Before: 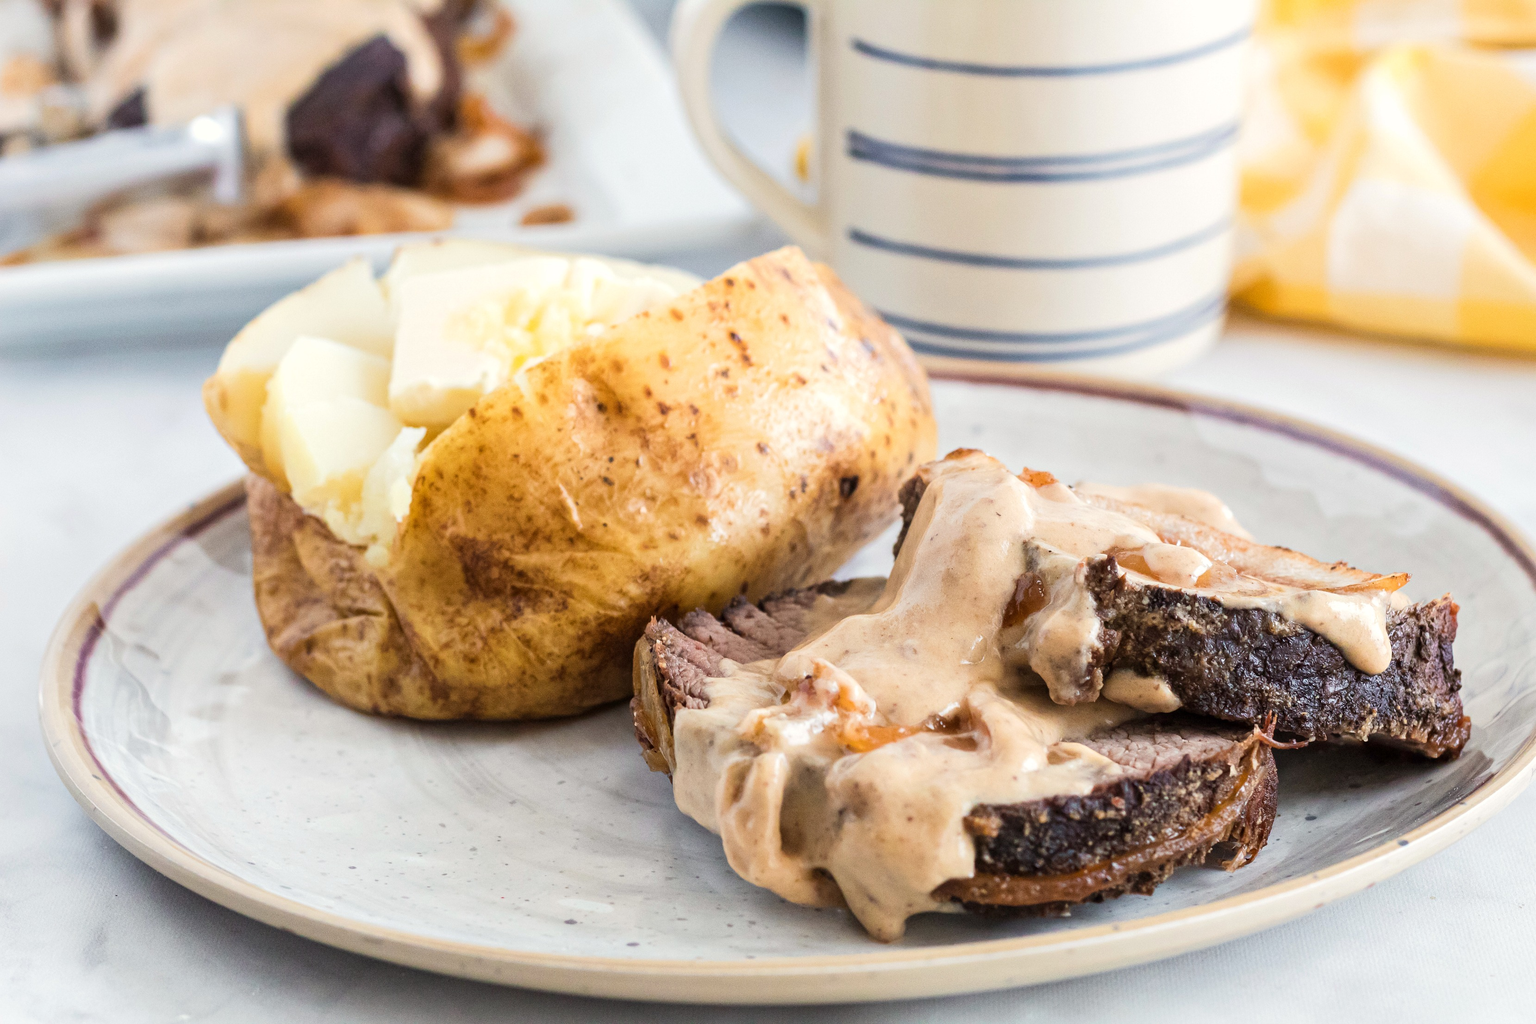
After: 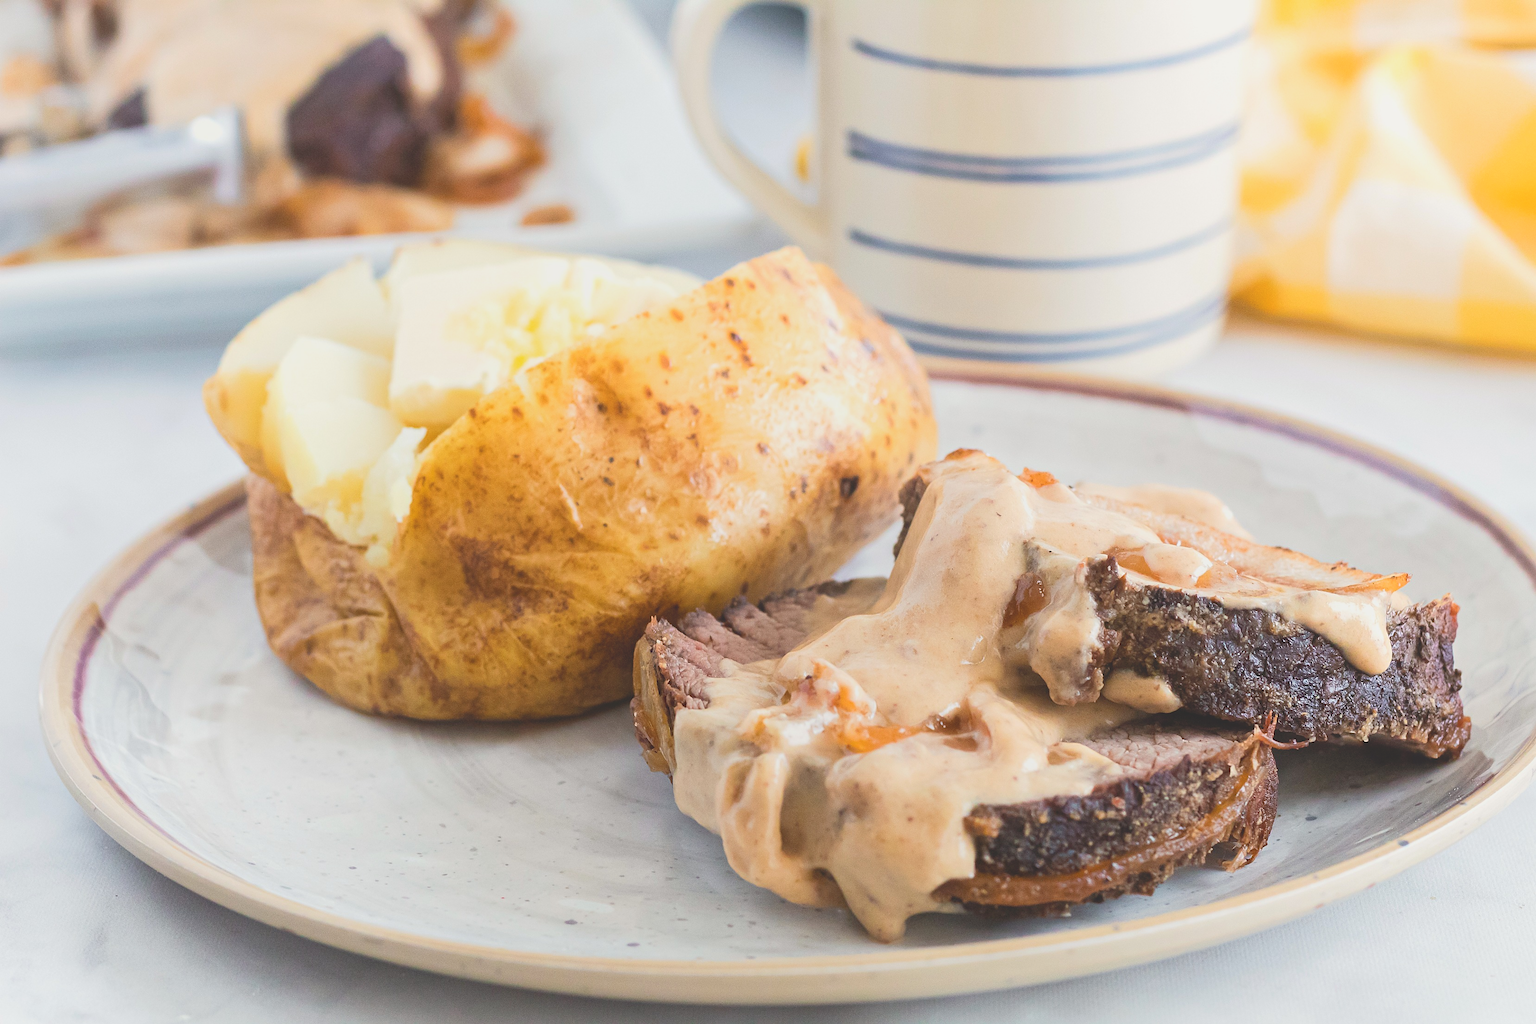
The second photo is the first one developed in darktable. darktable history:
sharpen: radius 1.864, amount 0.398, threshold 1.271
local contrast: detail 69%
